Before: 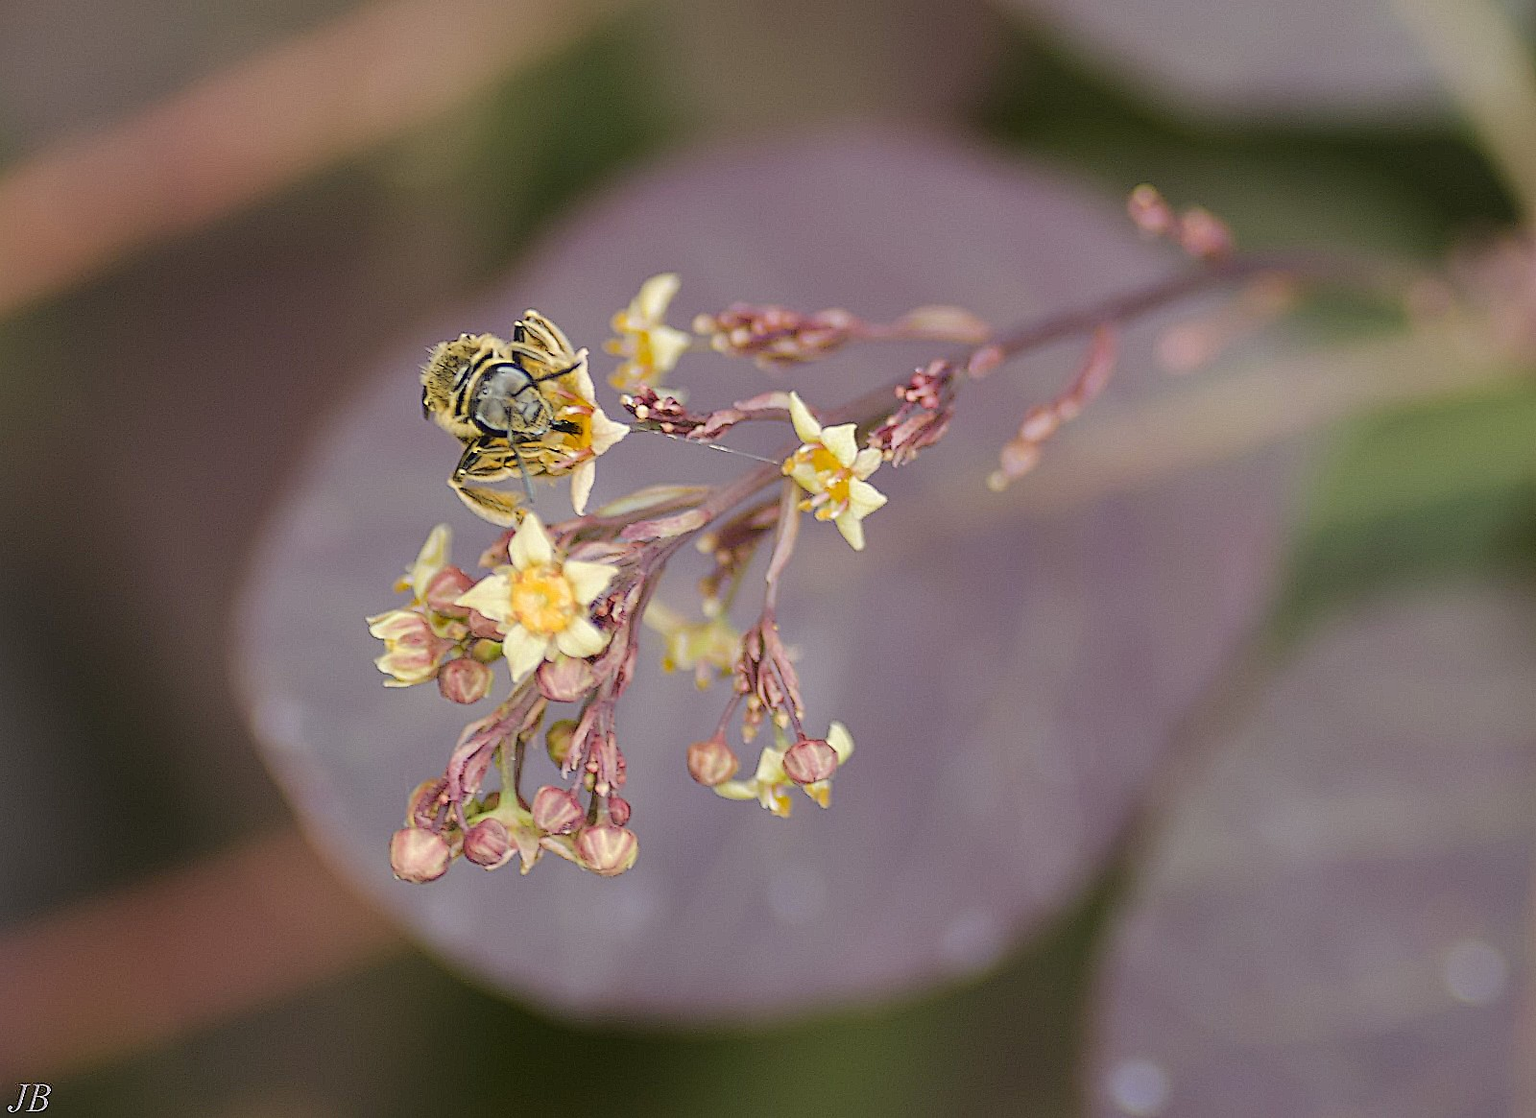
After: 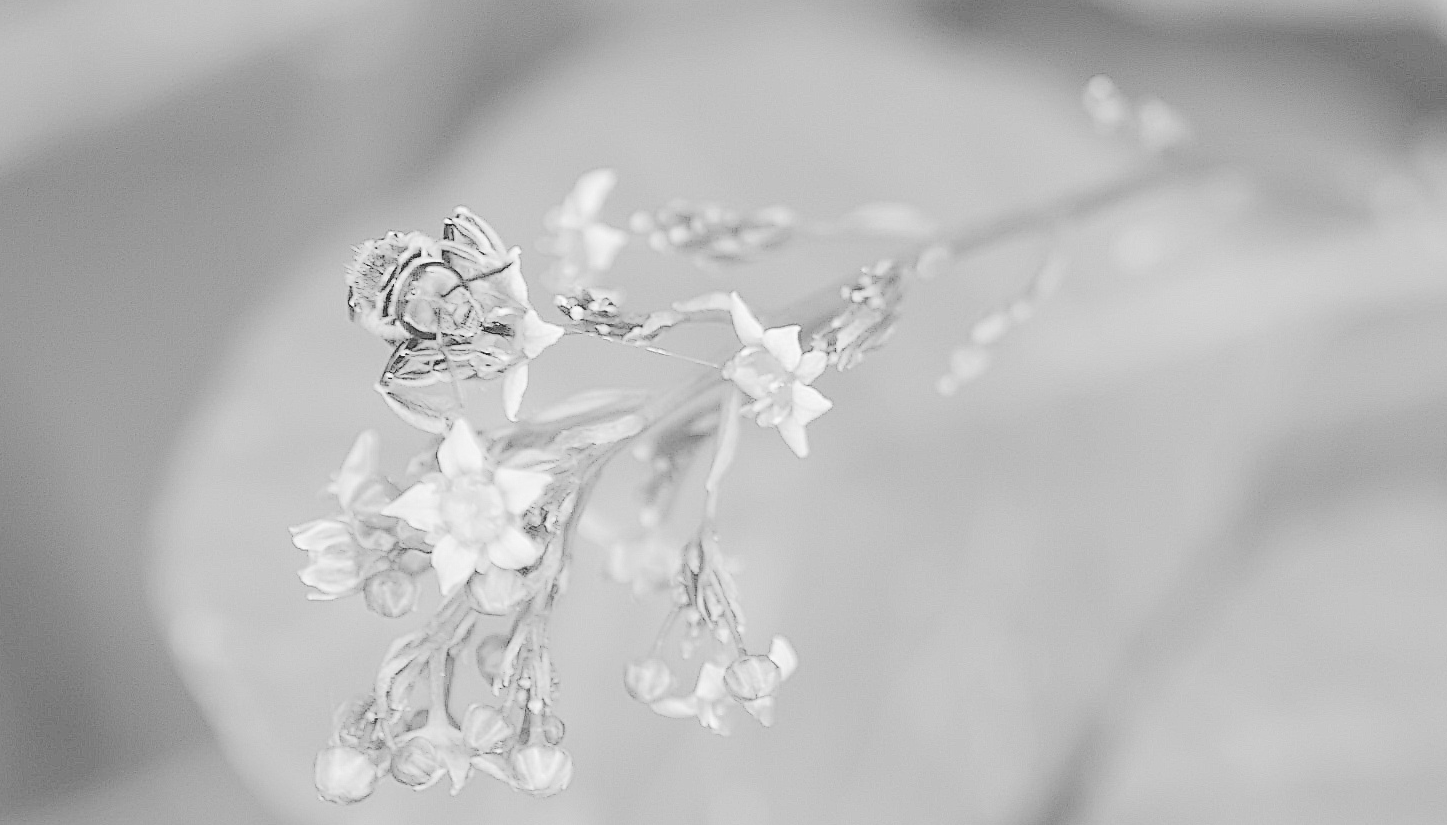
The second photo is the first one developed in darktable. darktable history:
contrast brightness saturation: brightness 0.987
crop: left 5.802%, top 10.03%, right 3.757%, bottom 19.13%
color calibration: output gray [0.21, 0.42, 0.37, 0], x 0.331, y 0.346, temperature 5610.35 K
